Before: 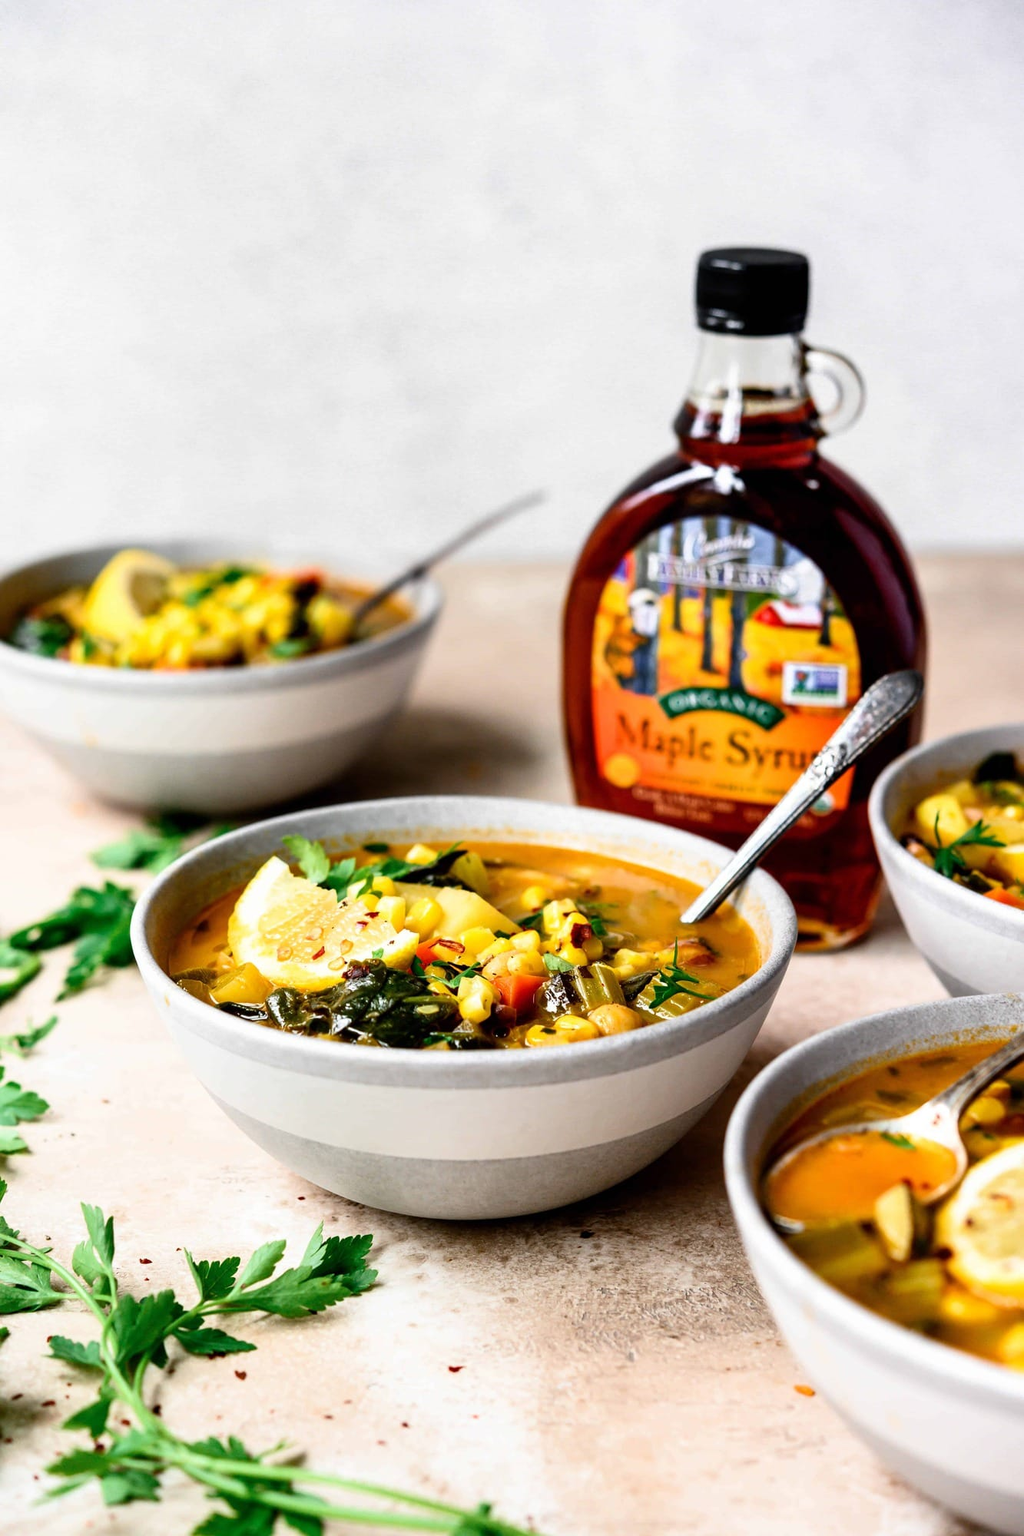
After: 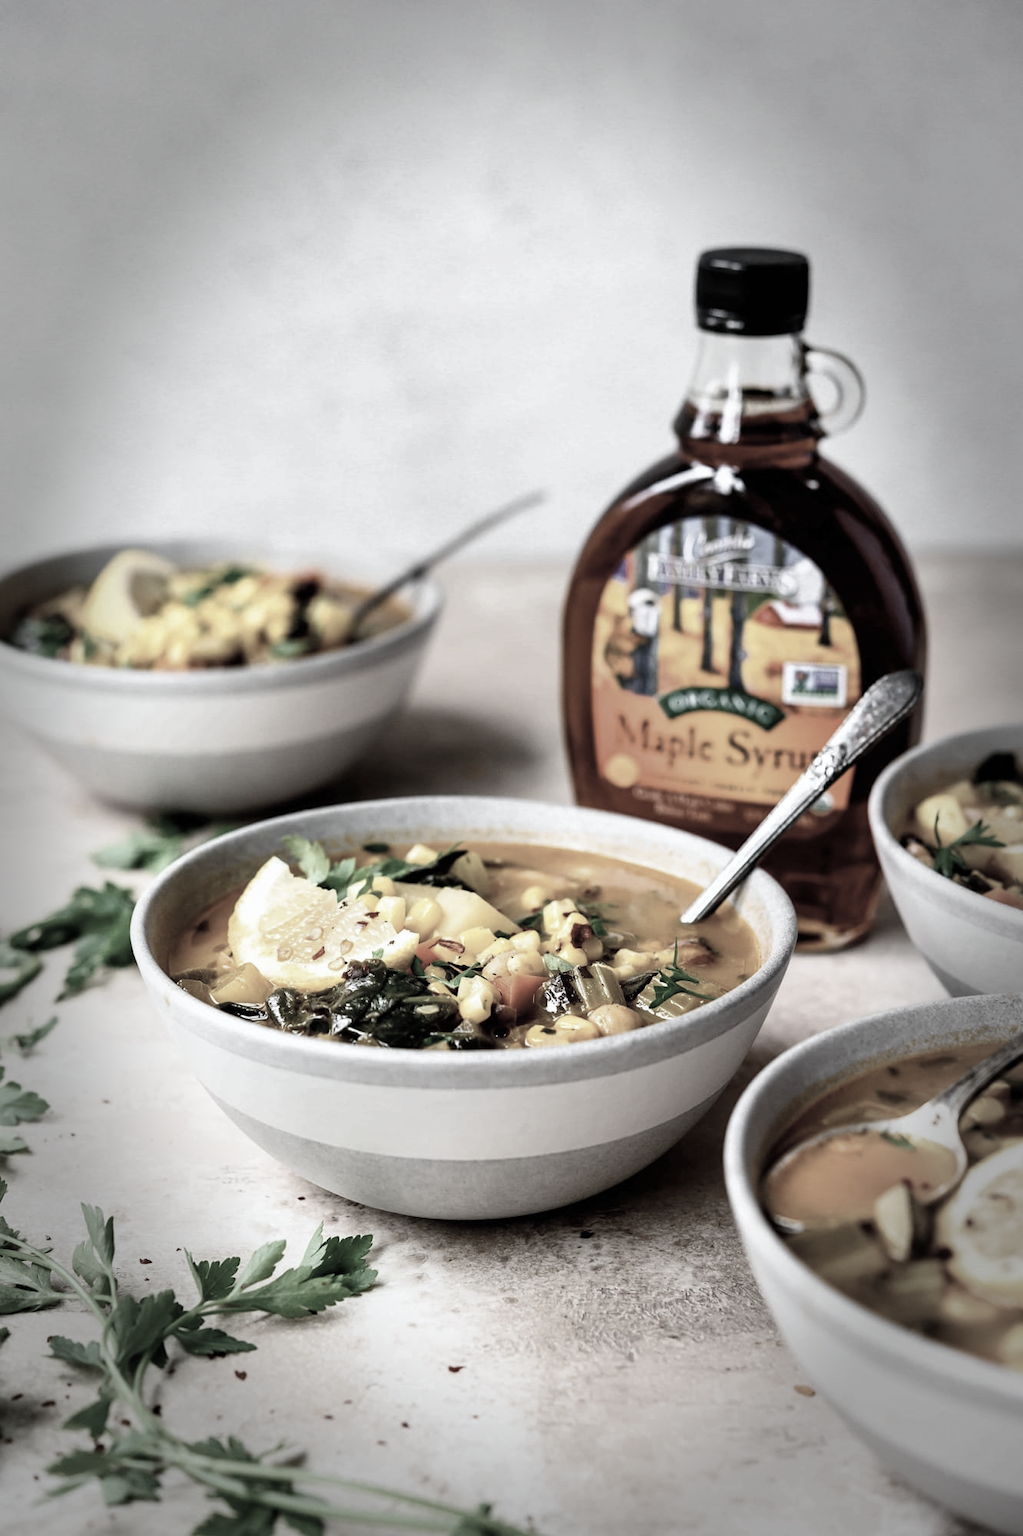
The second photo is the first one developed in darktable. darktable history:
vignetting: fall-off start 66.7%, fall-off radius 39.74%, brightness -0.576, saturation -0.258, automatic ratio true, width/height ratio 0.671, dithering 16-bit output
white balance: red 0.988, blue 1.017
color zones: curves: ch1 [(0, 0.153) (0.143, 0.15) (0.286, 0.151) (0.429, 0.152) (0.571, 0.152) (0.714, 0.151) (0.857, 0.151) (1, 0.153)]
shadows and highlights: shadows 25, highlights -25
